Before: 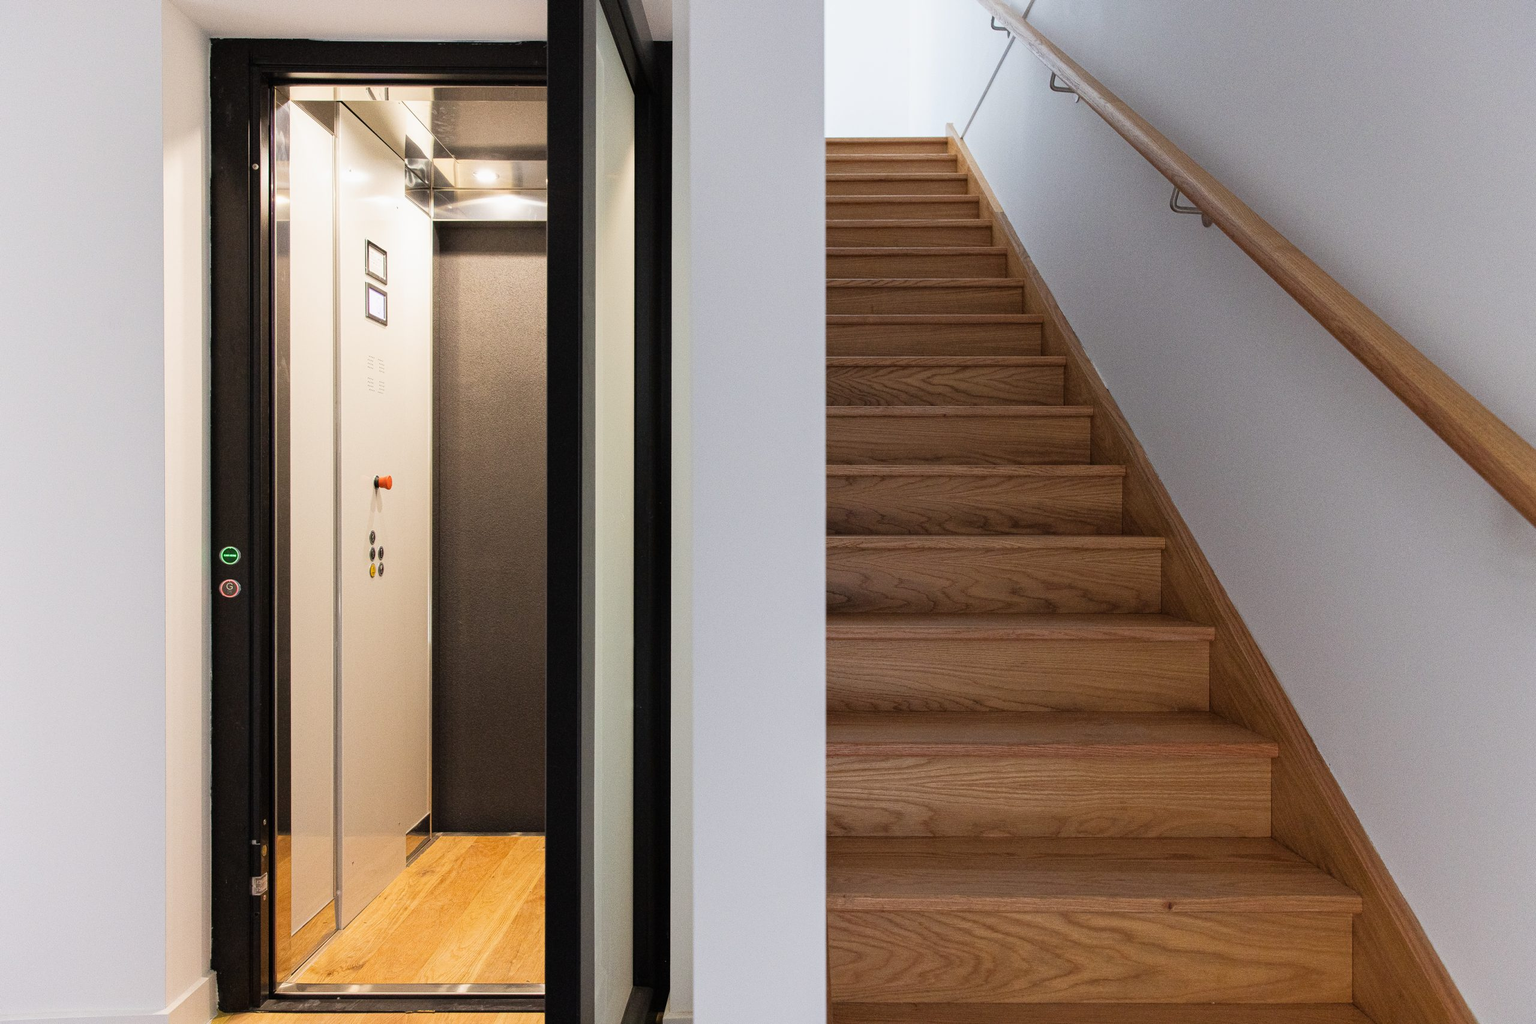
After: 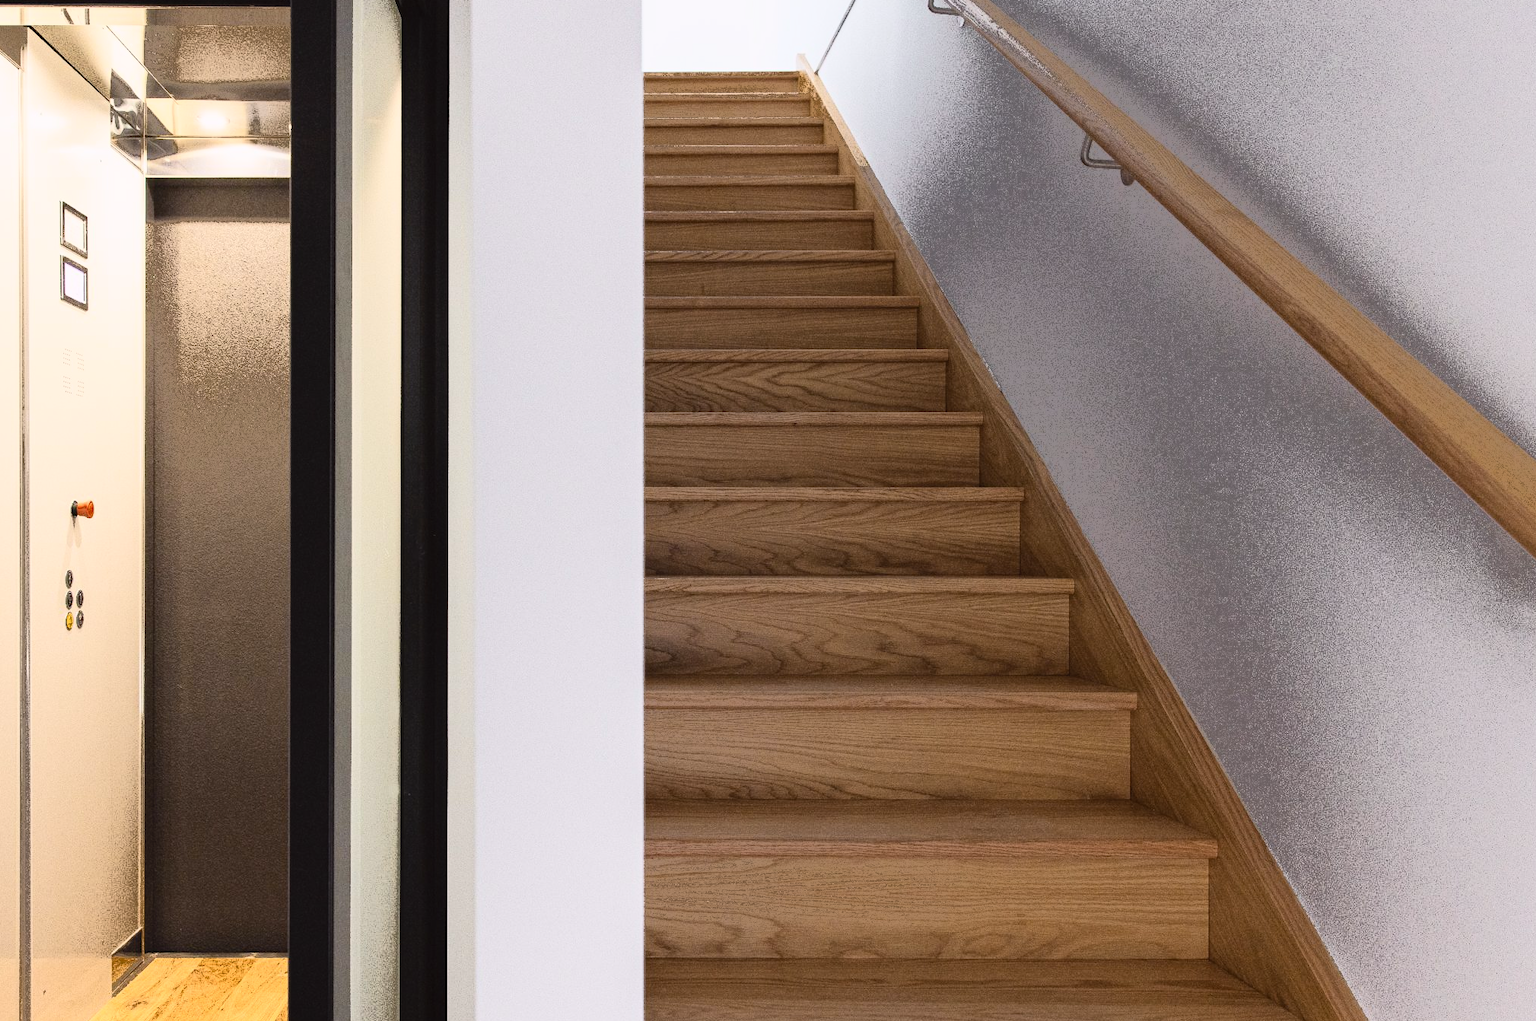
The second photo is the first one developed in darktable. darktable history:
crop and rotate: left 20.74%, top 7.912%, right 0.375%, bottom 13.378%
tone curve: curves: ch0 [(0.003, 0.029) (0.202, 0.232) (0.46, 0.56) (0.611, 0.739) (0.843, 0.941) (1, 0.99)]; ch1 [(0, 0) (0.35, 0.356) (0.45, 0.453) (0.508, 0.515) (0.617, 0.601) (1, 1)]; ch2 [(0, 0) (0.456, 0.469) (0.5, 0.5) (0.556, 0.566) (0.635, 0.642) (1, 1)], color space Lab, independent channels, preserve colors none
fill light: exposure -0.73 EV, center 0.69, width 2.2
